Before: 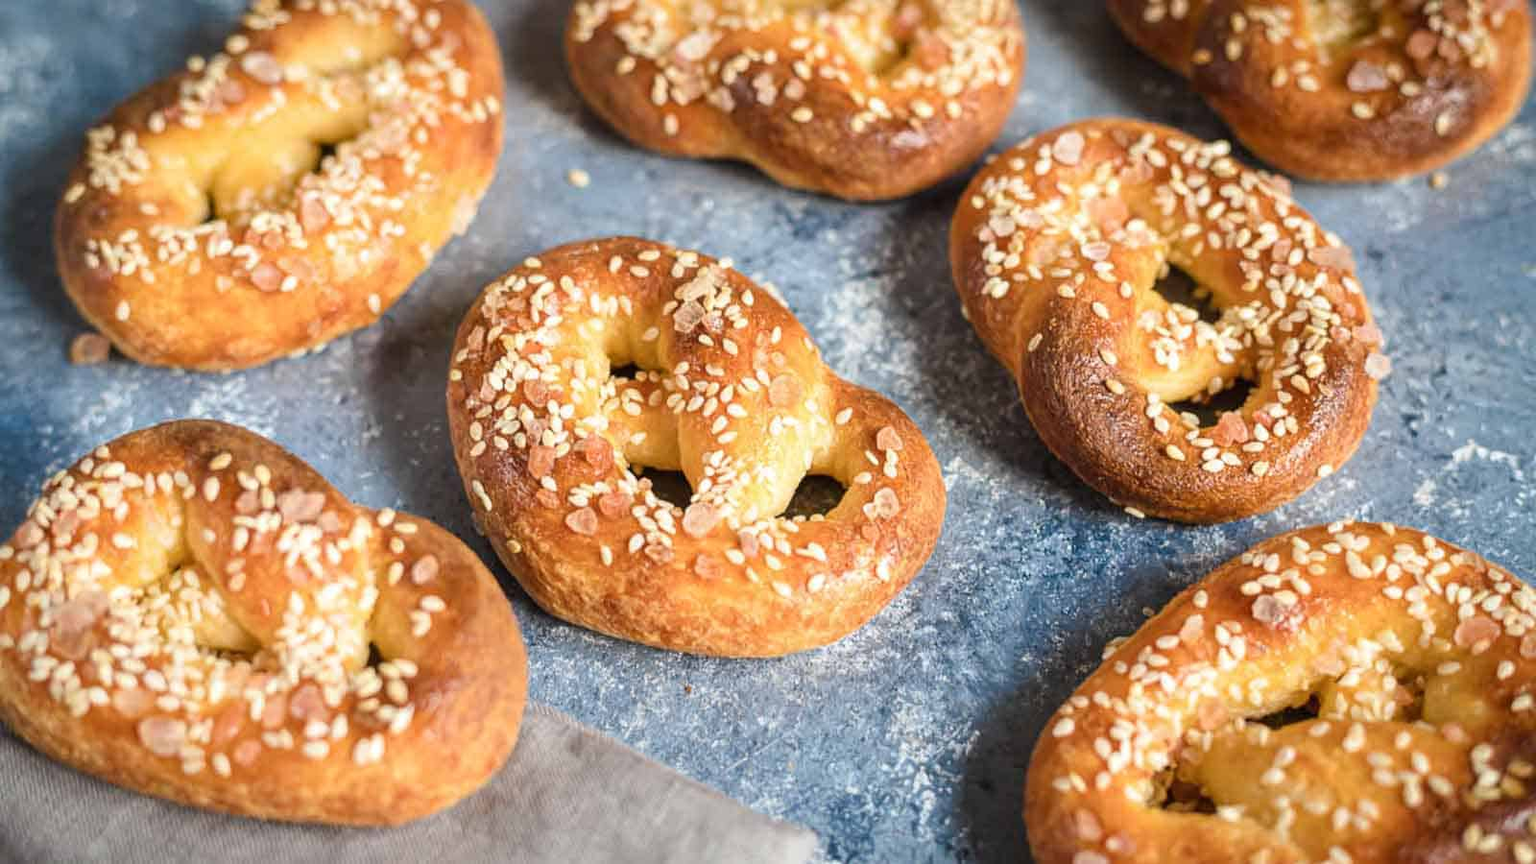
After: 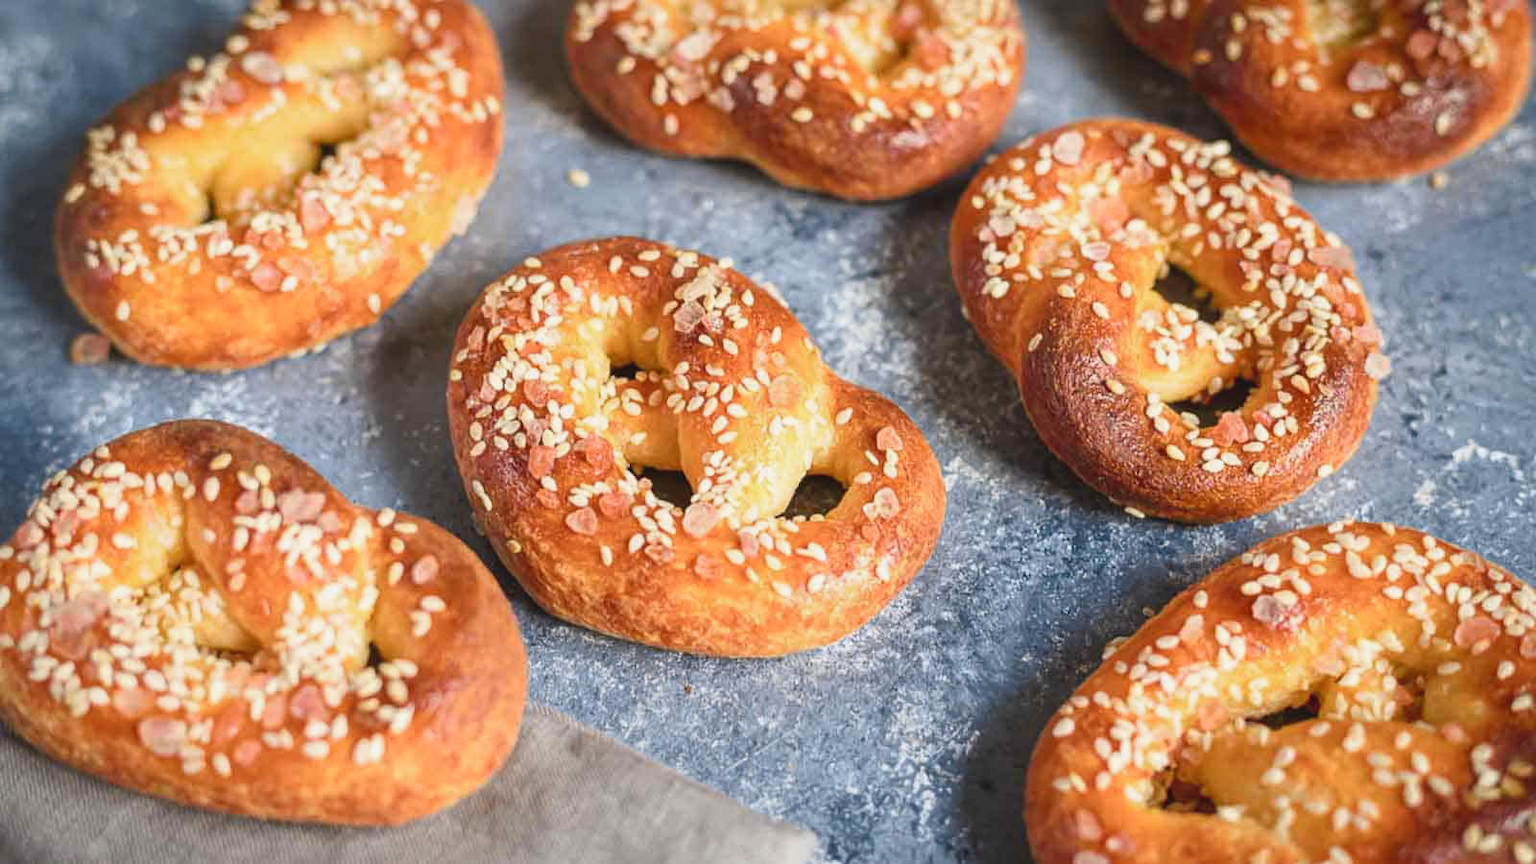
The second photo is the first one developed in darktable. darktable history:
tone curve: curves: ch0 [(0, 0.024) (0.119, 0.146) (0.474, 0.485) (0.718, 0.739) (0.817, 0.839) (1, 0.998)]; ch1 [(0, 0) (0.377, 0.416) (0.439, 0.451) (0.477, 0.485) (0.501, 0.503) (0.538, 0.544) (0.58, 0.613) (0.664, 0.7) (0.783, 0.804) (1, 1)]; ch2 [(0, 0) (0.38, 0.405) (0.463, 0.456) (0.498, 0.497) (0.524, 0.535) (0.578, 0.576) (0.648, 0.665) (1, 1)], color space Lab, independent channels, preserve colors none
contrast brightness saturation: contrast -0.08, brightness -0.04, saturation -0.11
